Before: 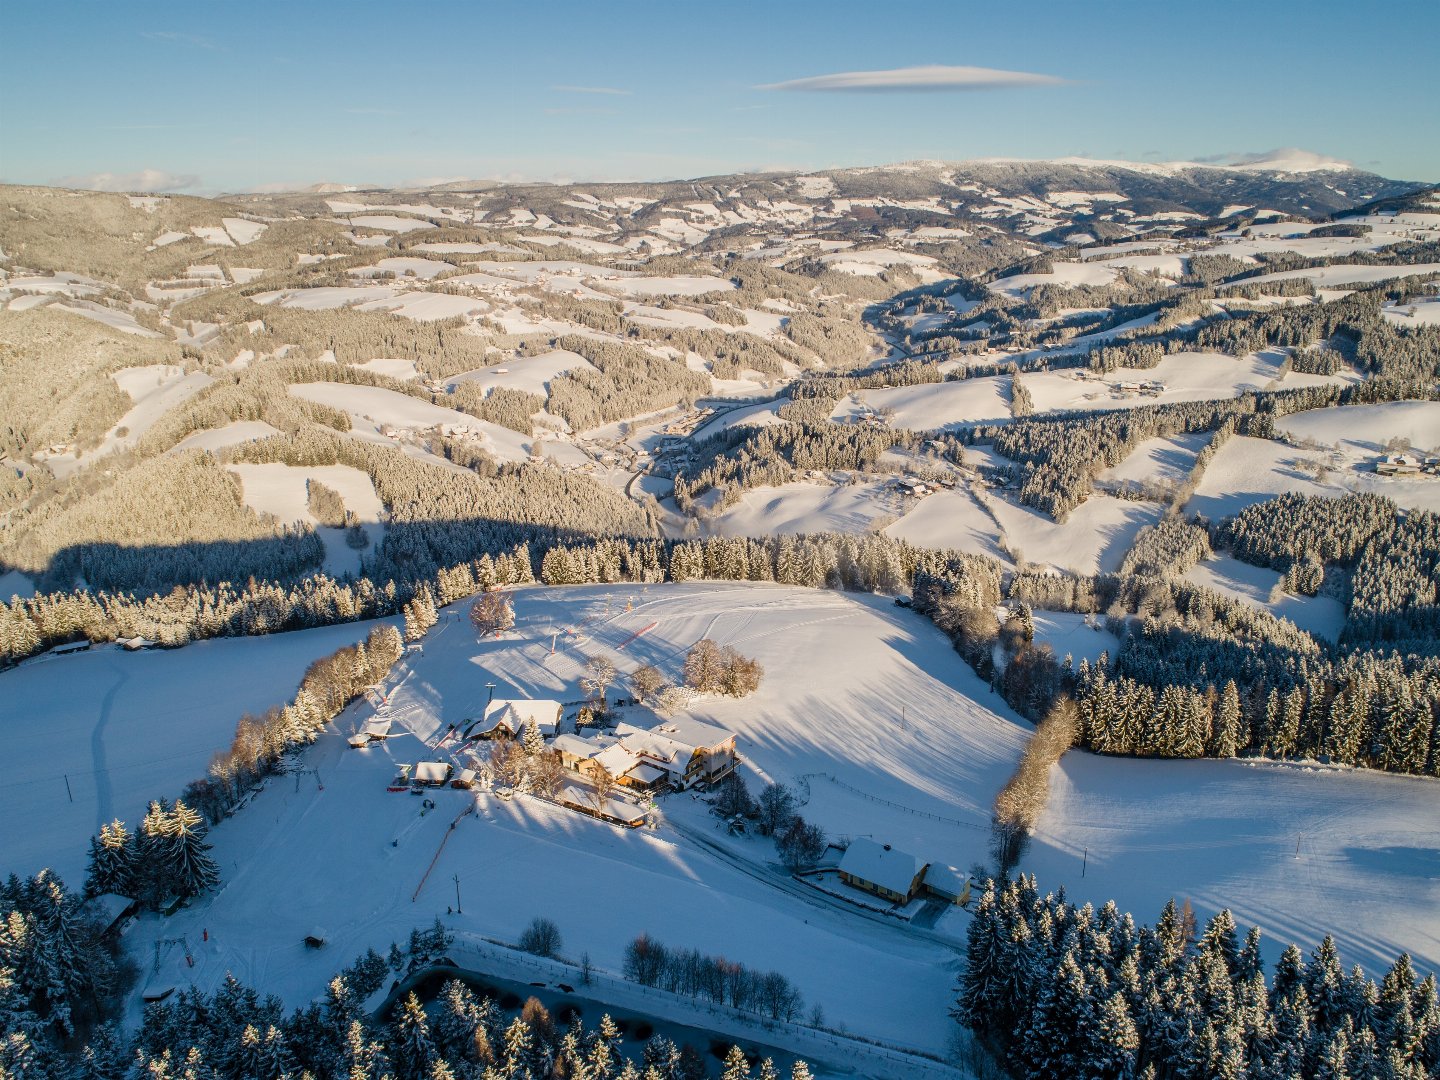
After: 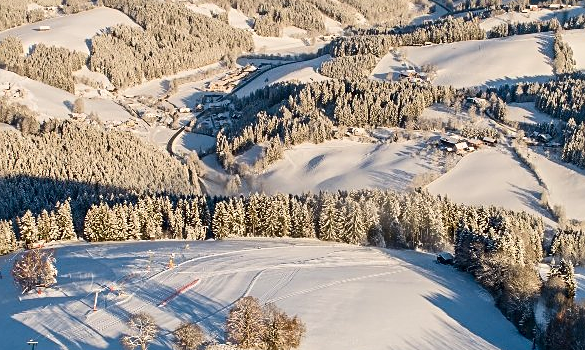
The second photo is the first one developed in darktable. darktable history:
crop: left 31.812%, top 31.823%, right 27.515%, bottom 35.766%
exposure: compensate exposure bias true, compensate highlight preservation false
sharpen: on, module defaults
contrast brightness saturation: contrast 0.154, brightness -0.009, saturation 0.104
